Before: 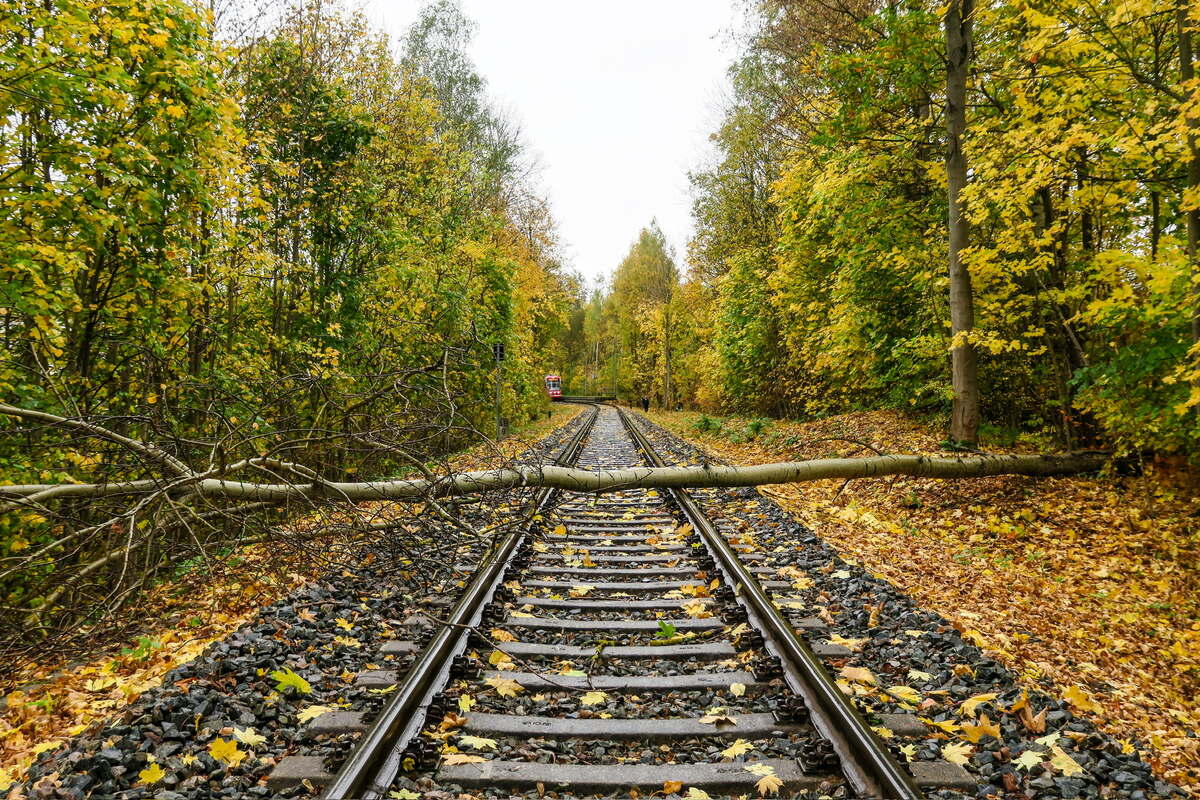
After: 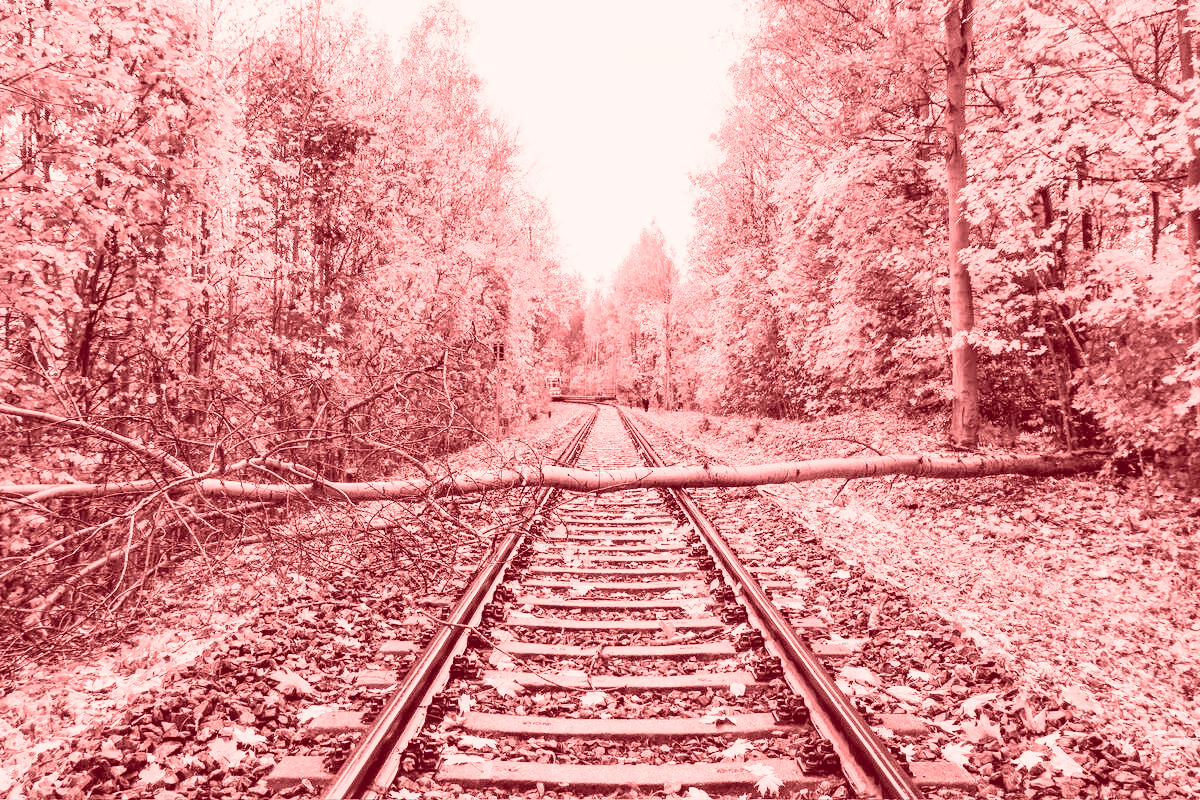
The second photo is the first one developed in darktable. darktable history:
colorize: saturation 60%, source mix 100%
color balance rgb: contrast -10%
tone curve: curves: ch0 [(0, 0.019) (0.066, 0.043) (0.189, 0.182) (0.359, 0.417) (0.485, 0.576) (0.656, 0.734) (0.851, 0.861) (0.997, 0.959)]; ch1 [(0, 0) (0.179, 0.123) (0.381, 0.36) (0.425, 0.41) (0.474, 0.472) (0.499, 0.501) (0.514, 0.517) (0.571, 0.584) (0.649, 0.677) (0.812, 0.856) (1, 1)]; ch2 [(0, 0) (0.246, 0.214) (0.421, 0.427) (0.459, 0.484) (0.5, 0.504) (0.518, 0.523) (0.529, 0.544) (0.56, 0.581) (0.617, 0.631) (0.744, 0.734) (0.867, 0.821) (0.993, 0.889)], color space Lab, independent channels, preserve colors none
contrast brightness saturation: contrast 0.2, brightness 0.2, saturation 0.8
